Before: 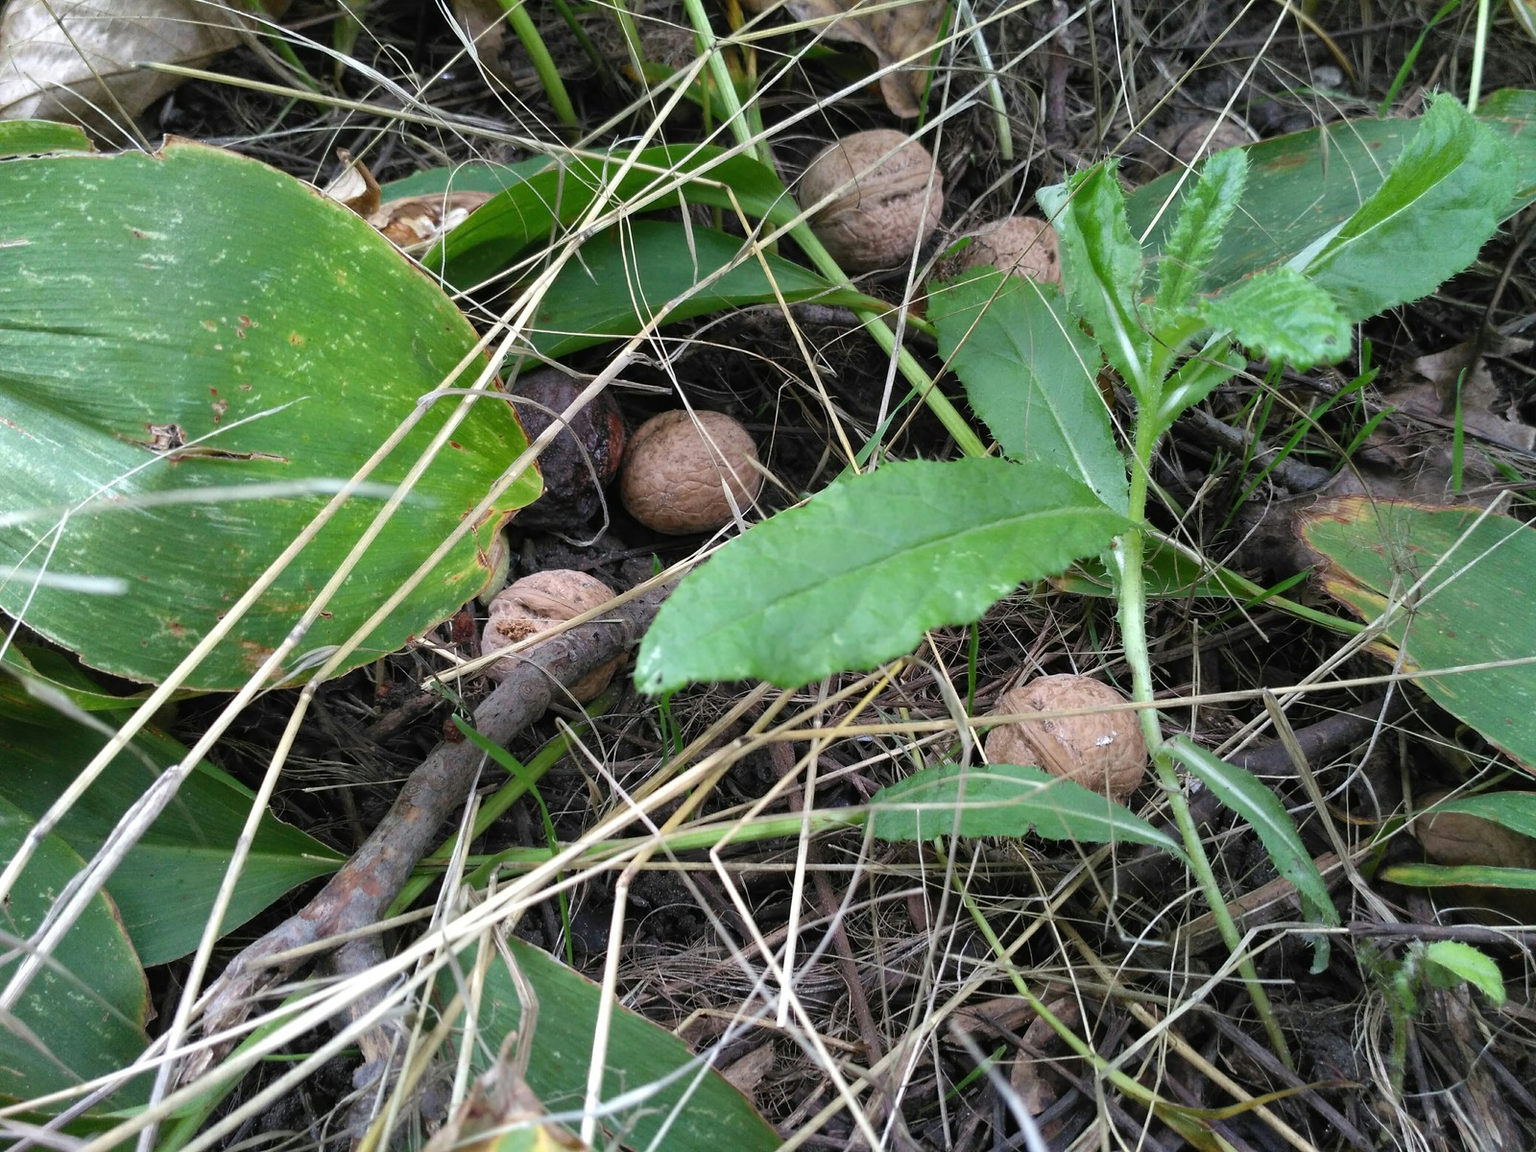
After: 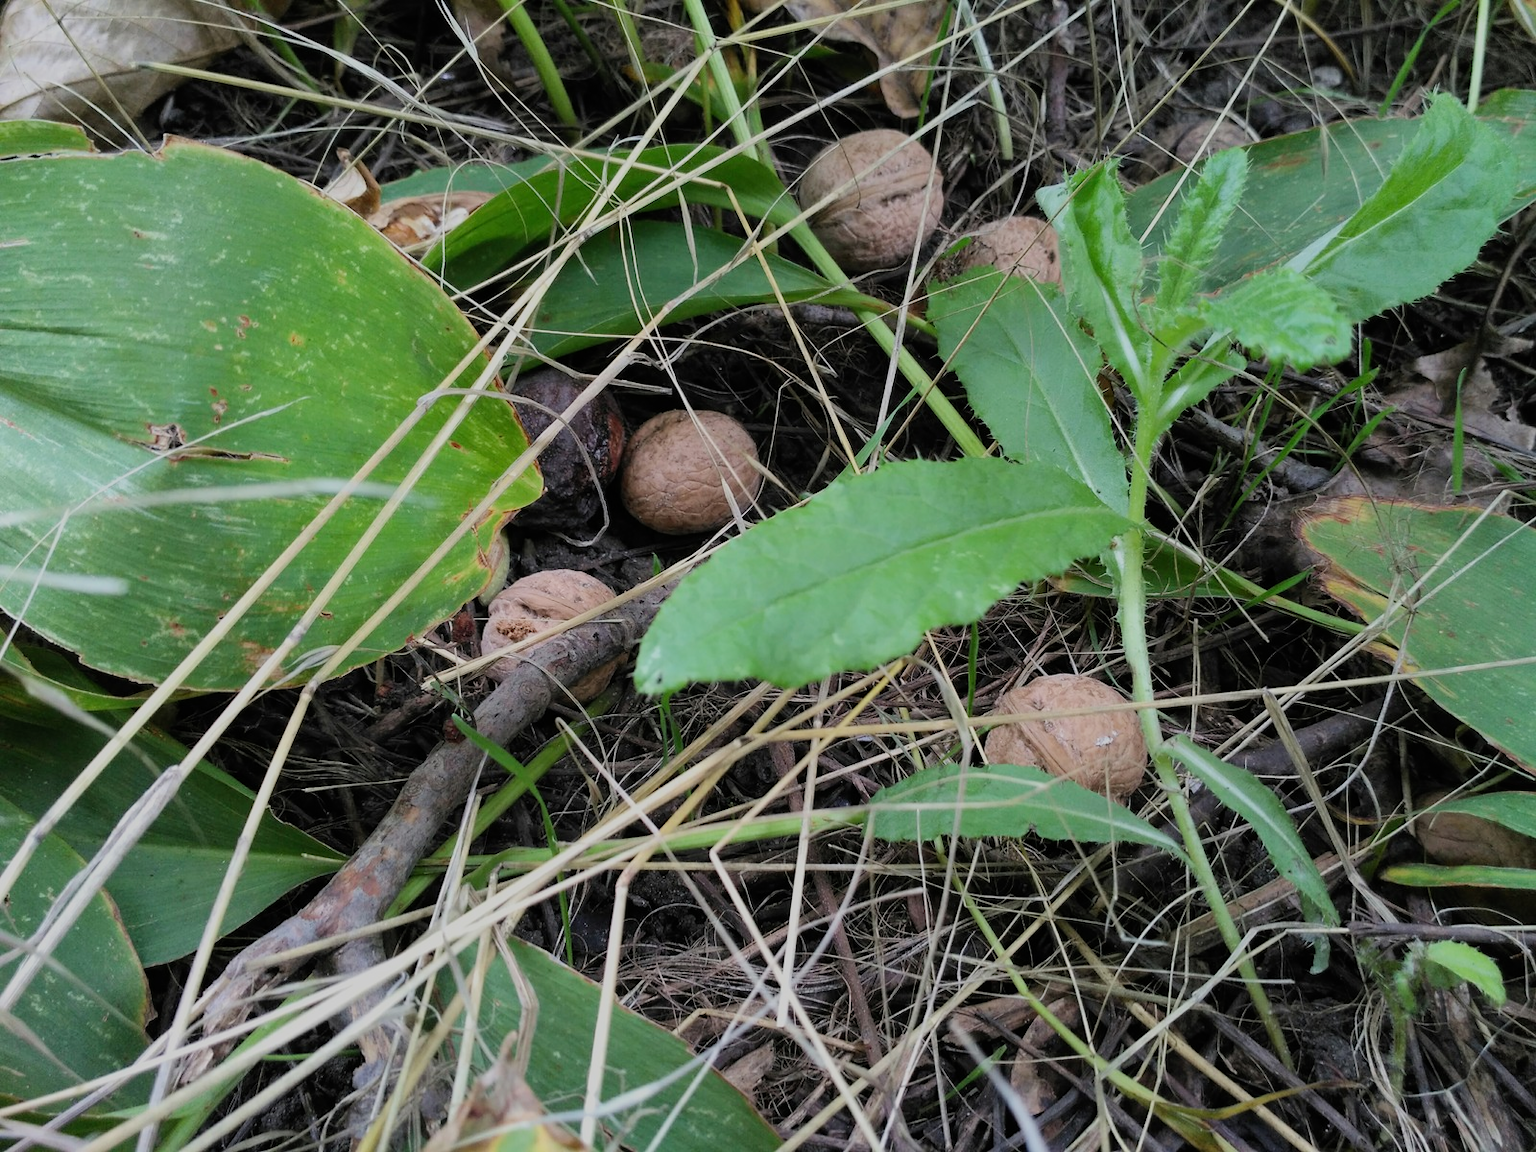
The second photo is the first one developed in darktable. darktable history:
filmic rgb: black relative exposure -7.65 EV, white relative exposure 4.56 EV, hardness 3.61, preserve chrominance max RGB, color science v6 (2022), contrast in shadows safe, contrast in highlights safe
